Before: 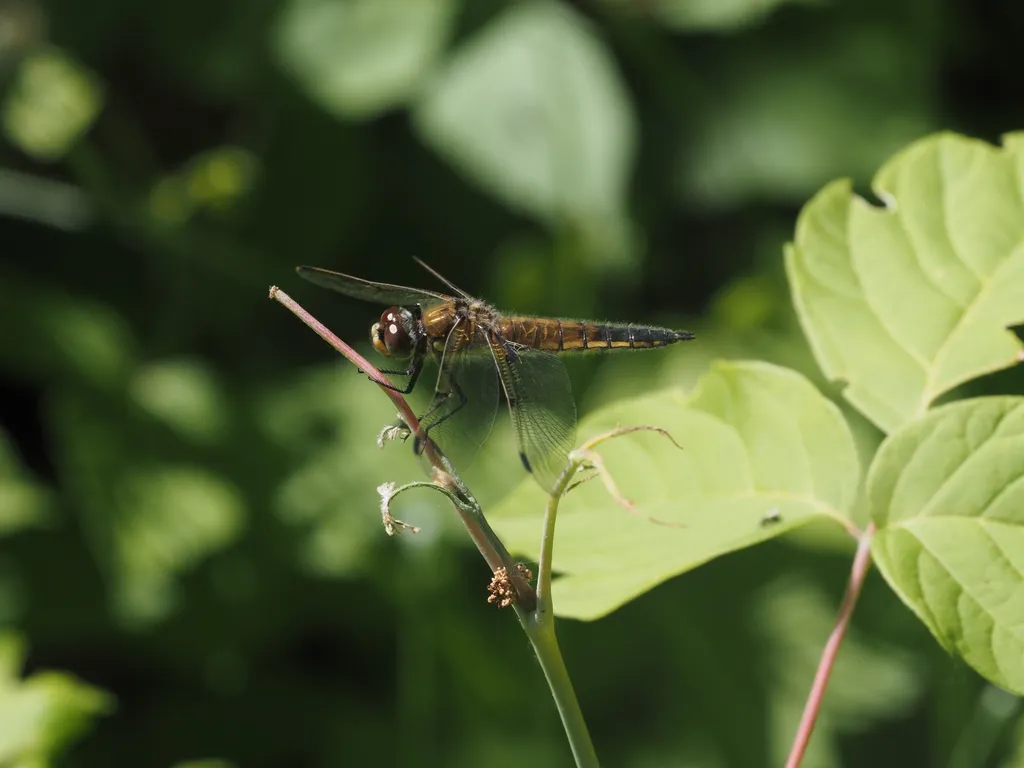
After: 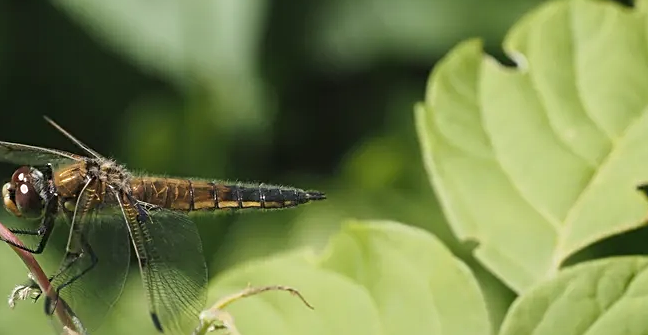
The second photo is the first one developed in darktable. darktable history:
base curve: preserve colors none
sharpen: on, module defaults
crop: left 36.046%, top 18.342%, right 0.612%, bottom 37.997%
shadows and highlights: shadows 52.86, soften with gaussian
